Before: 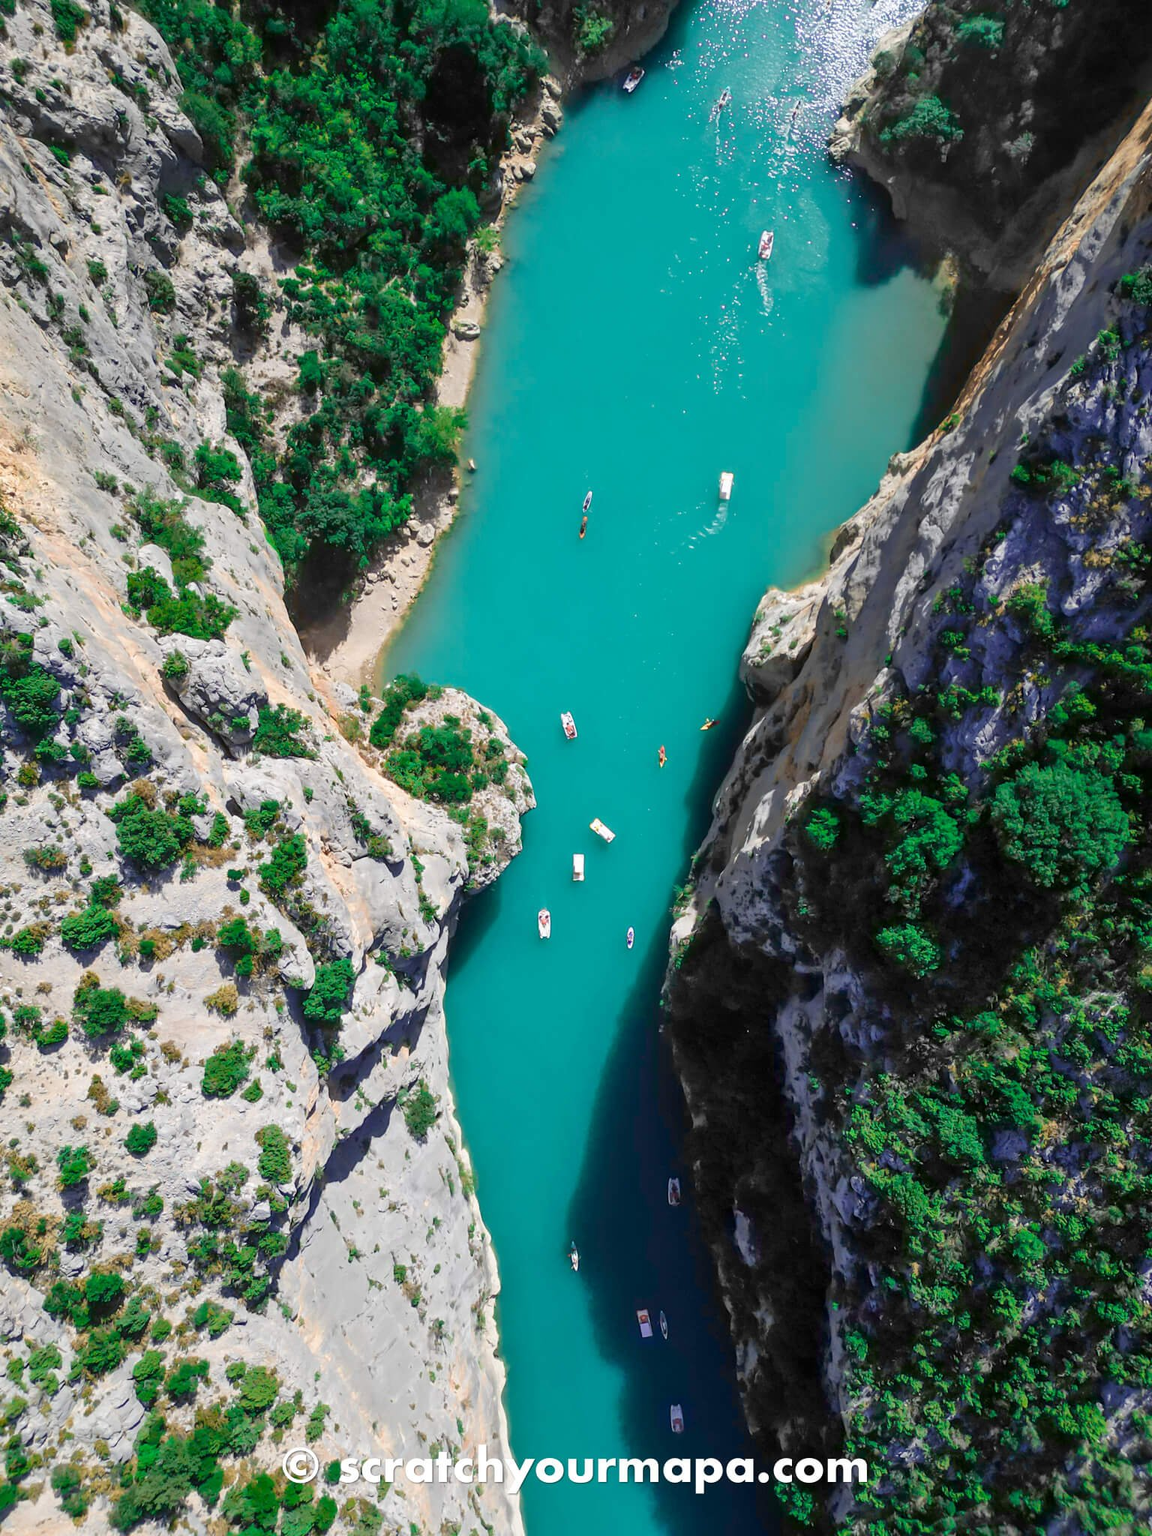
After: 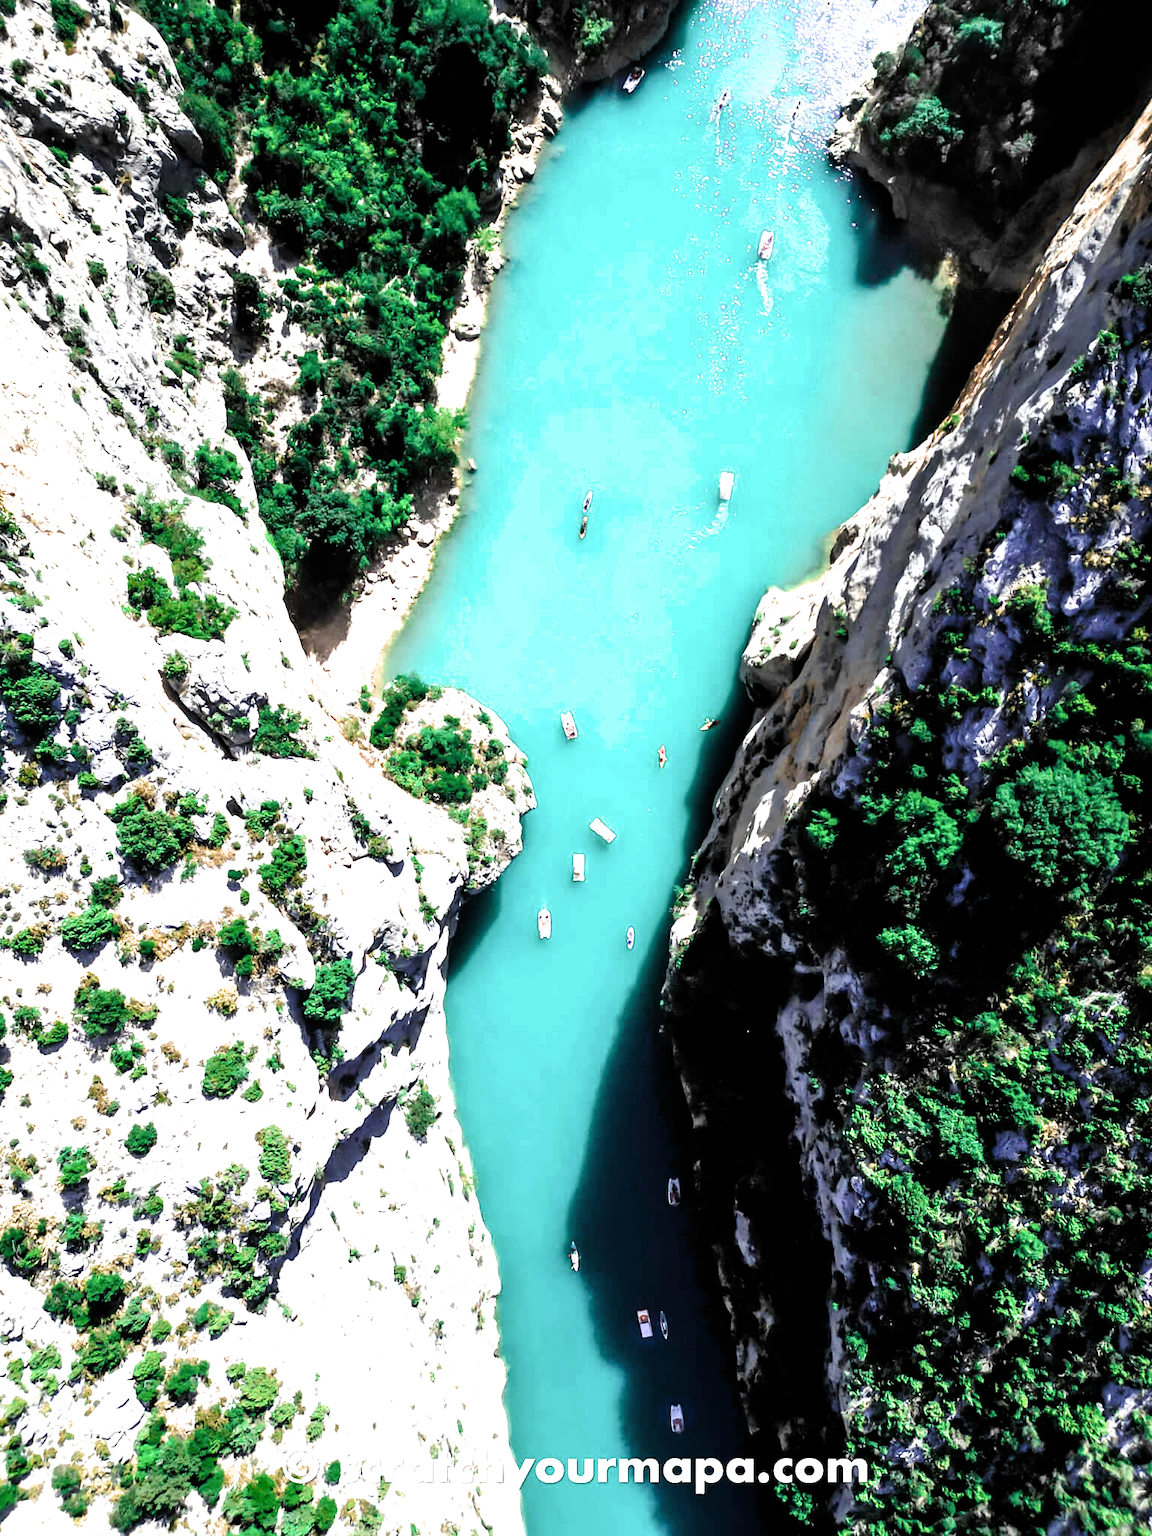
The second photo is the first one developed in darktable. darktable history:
filmic rgb: black relative exposure -8.23 EV, white relative exposure 2.22 EV, hardness 7.05, latitude 85.09%, contrast 1.707, highlights saturation mix -3.59%, shadows ↔ highlights balance -2.13%, color science v6 (2022)
exposure: black level correction 0, exposure 0.695 EV, compensate highlight preservation false
